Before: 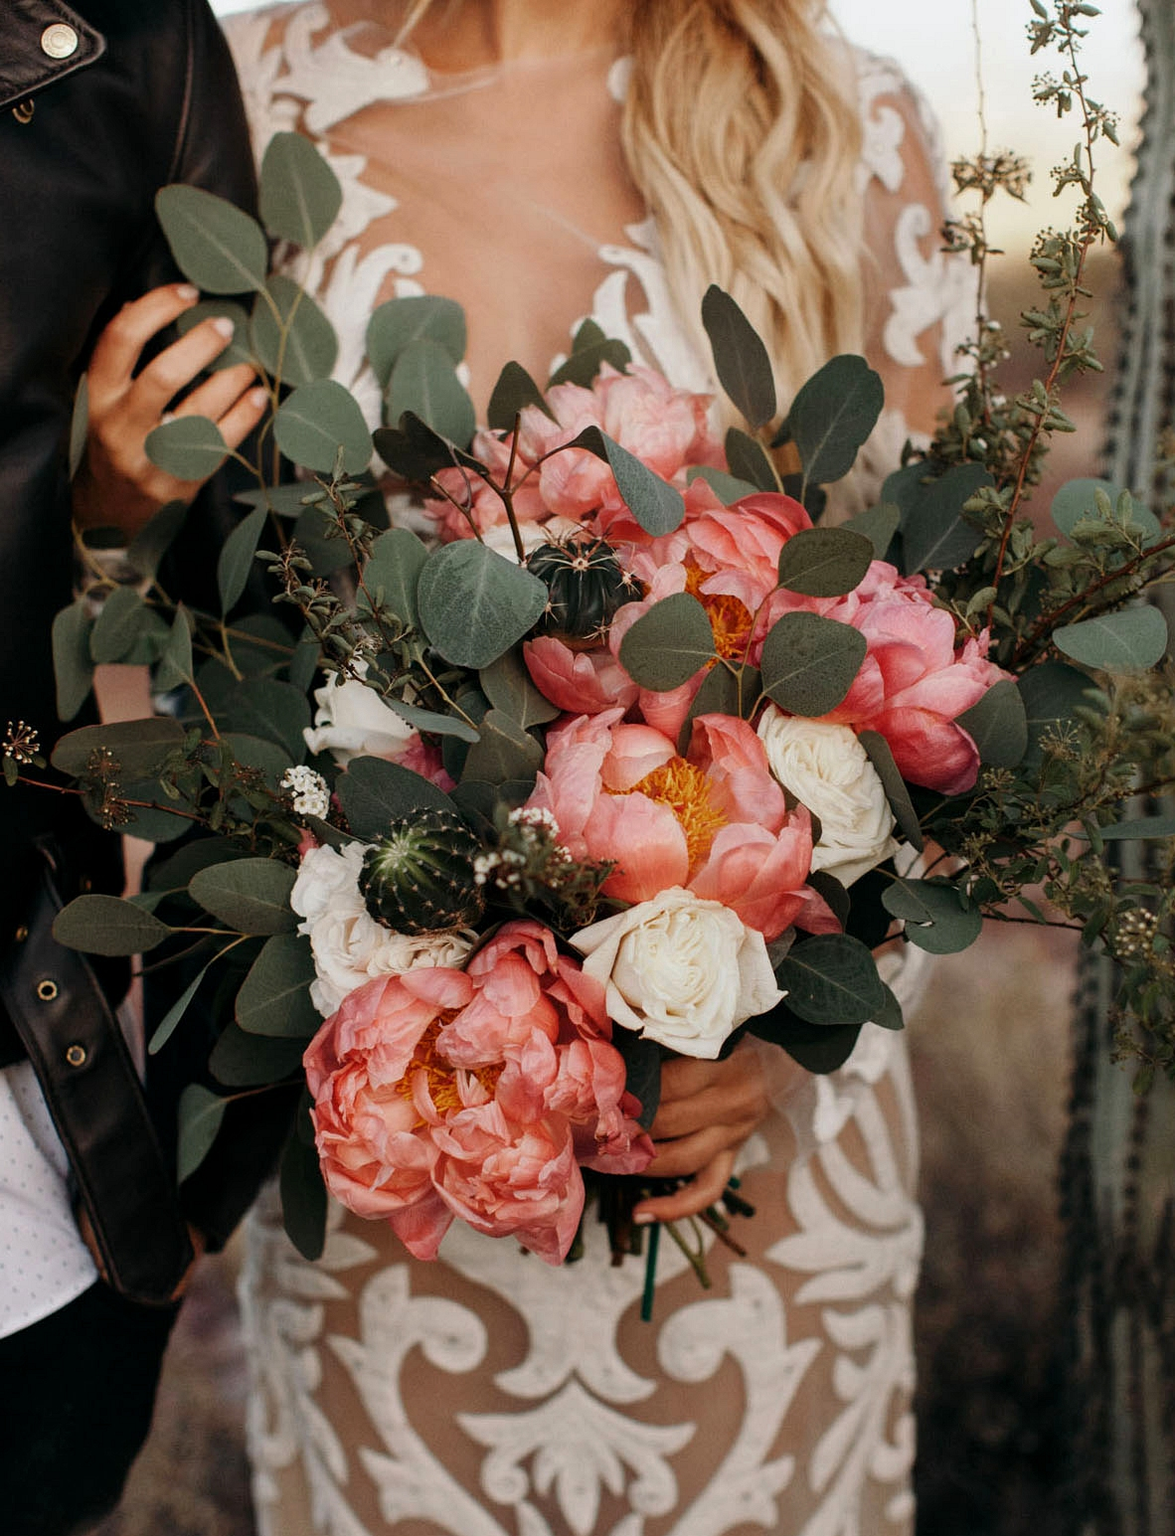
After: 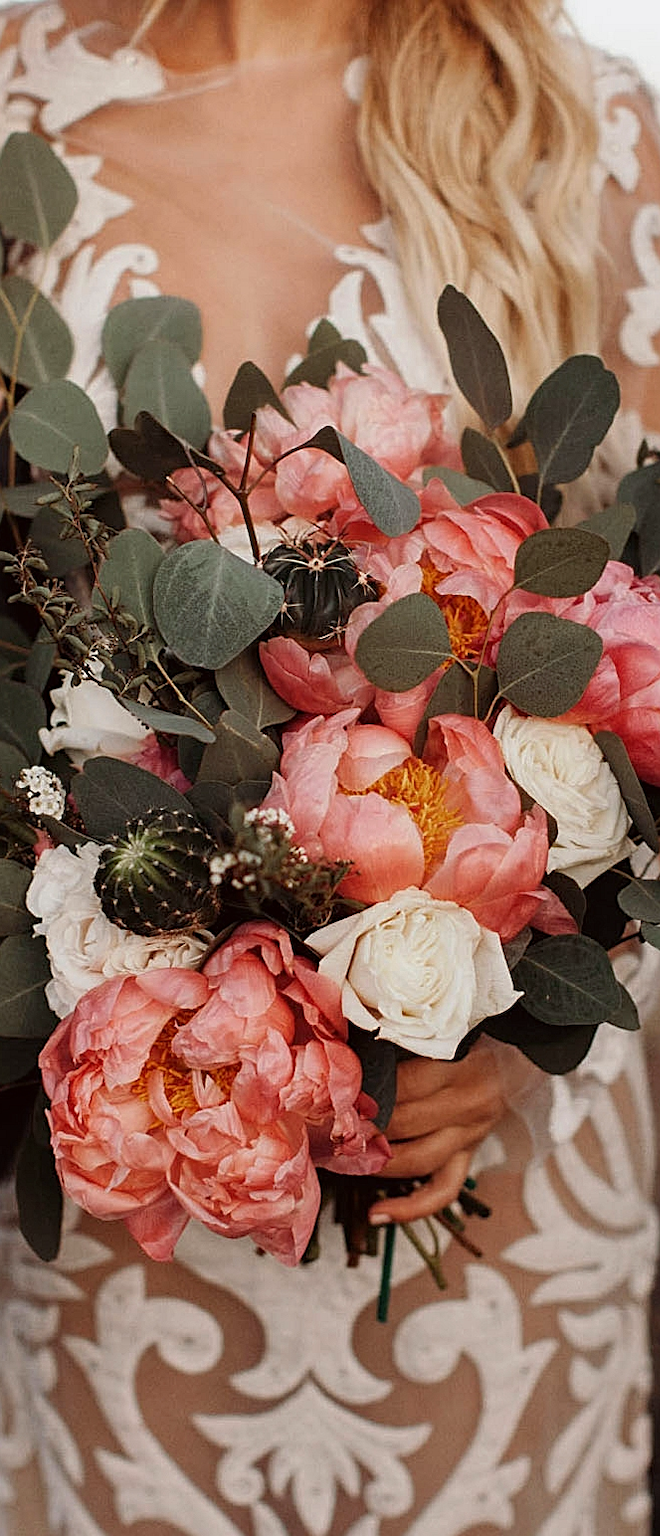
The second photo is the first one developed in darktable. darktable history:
crop and rotate: left 22.516%, right 21.234%
sharpen: amount 0.6
color balance: mode lift, gamma, gain (sRGB), lift [1, 1.049, 1, 1]
